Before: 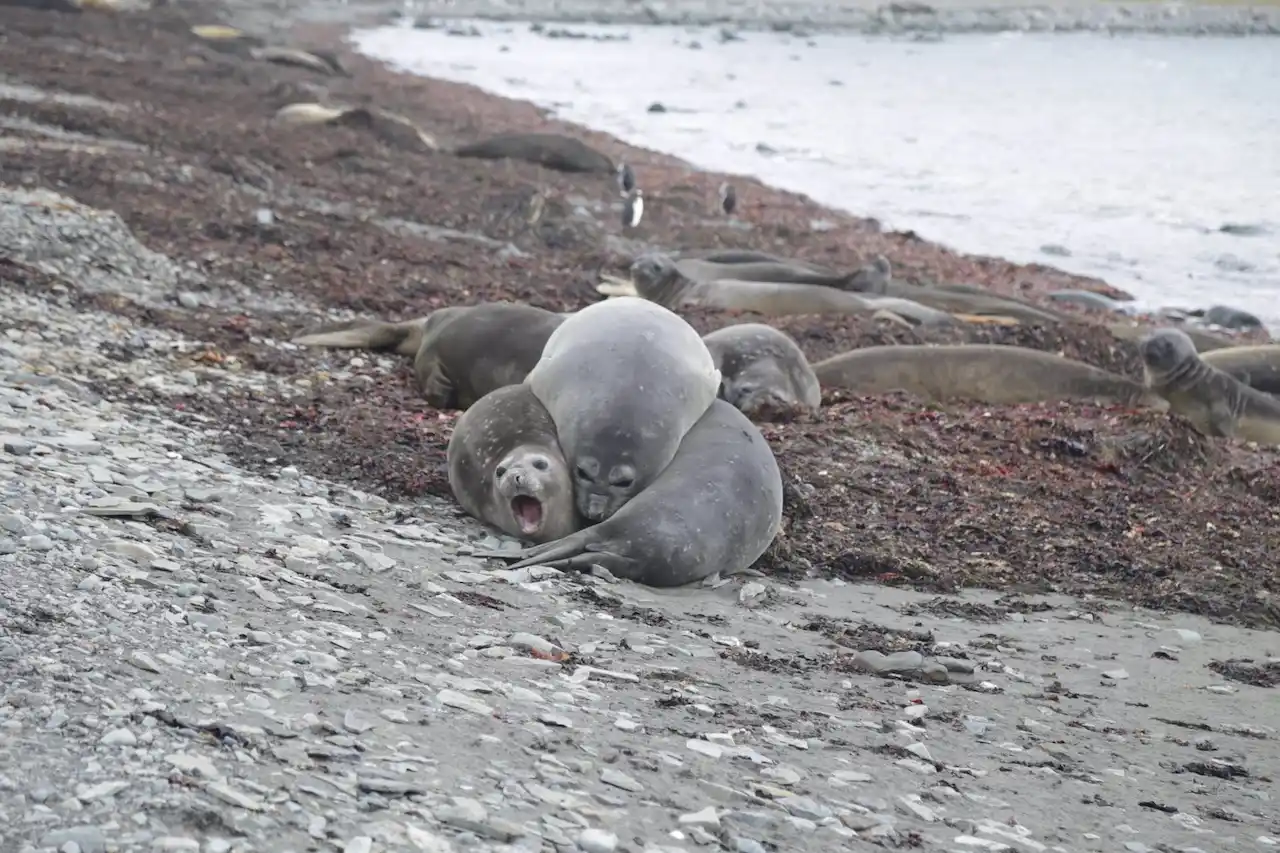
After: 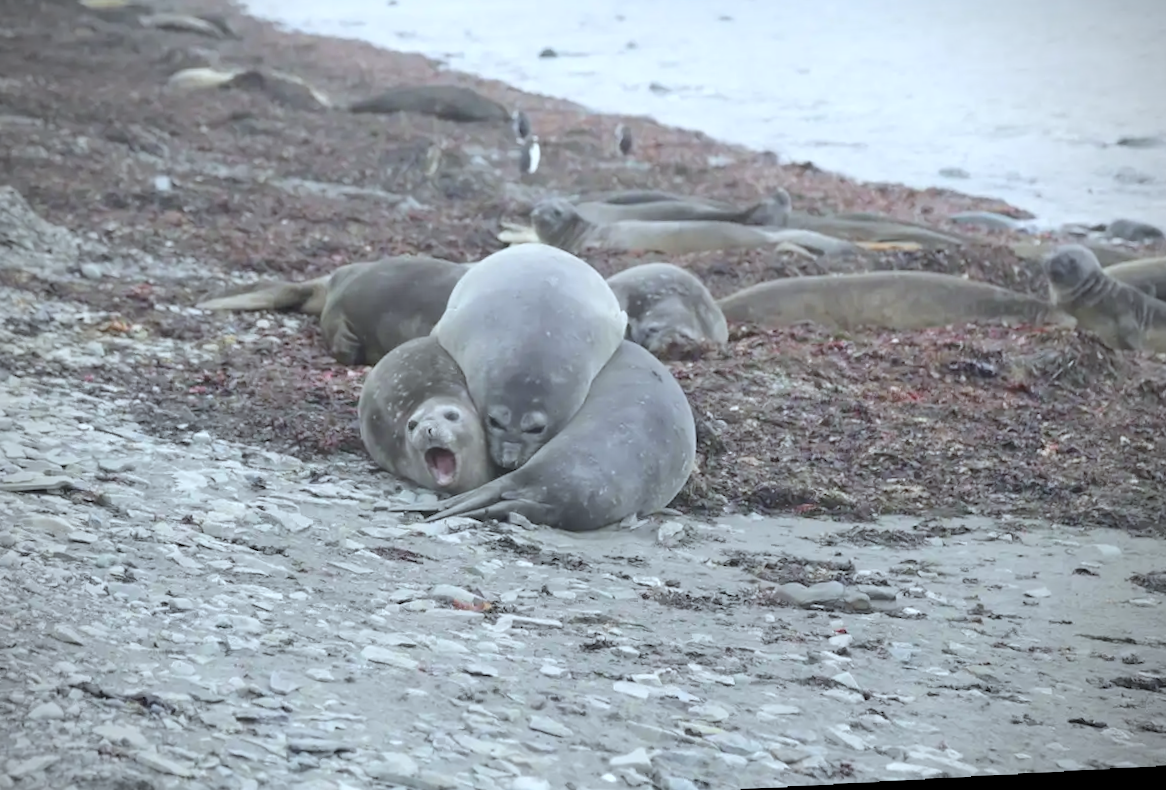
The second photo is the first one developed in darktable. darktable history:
crop and rotate: angle 1.96°, left 5.673%, top 5.673%
vignetting: on, module defaults
white balance: red 0.925, blue 1.046
rotate and perspective: rotation -1.24°, automatic cropping off
contrast brightness saturation: brightness 0.15
